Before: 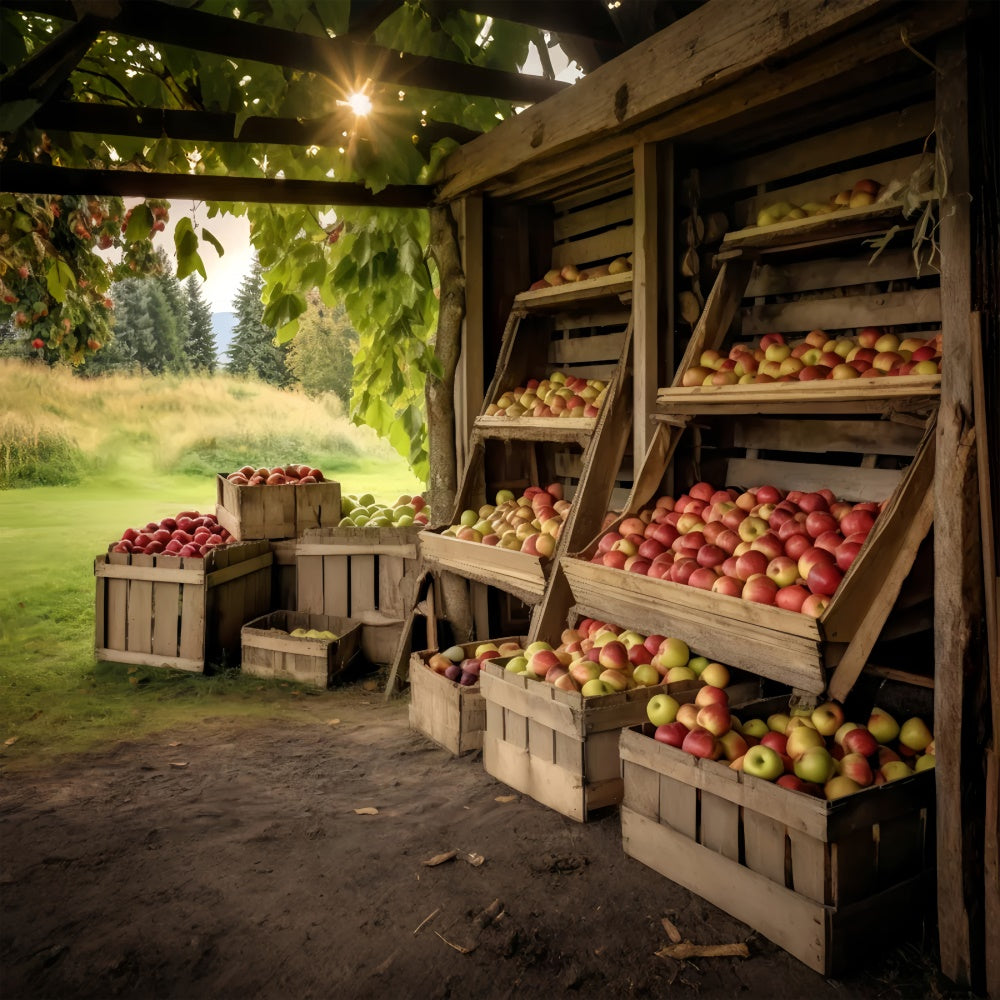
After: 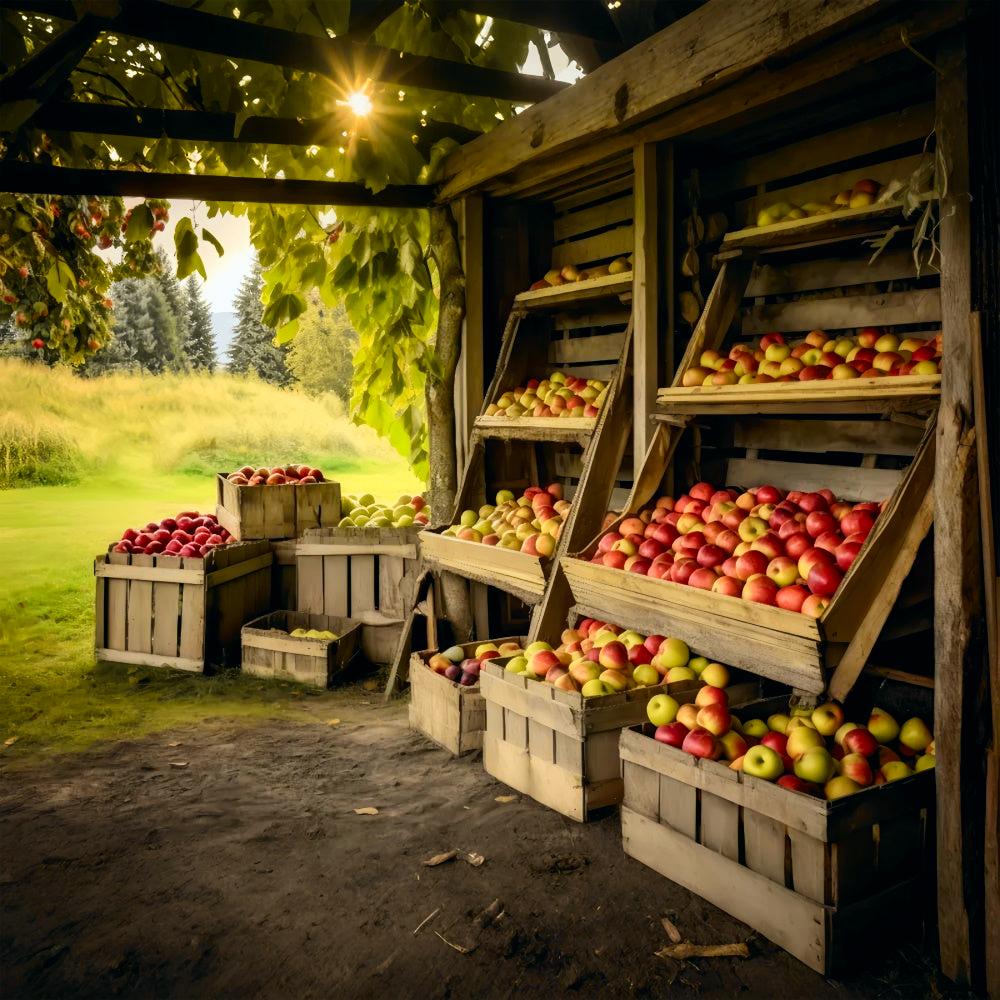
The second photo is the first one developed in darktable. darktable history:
tone curve: curves: ch0 [(0, 0) (0.071, 0.06) (0.253, 0.242) (0.437, 0.498) (0.55, 0.644) (0.657, 0.749) (0.823, 0.876) (1, 0.99)]; ch1 [(0, 0) (0.346, 0.307) (0.408, 0.369) (0.453, 0.457) (0.476, 0.489) (0.502, 0.493) (0.521, 0.515) (0.537, 0.531) (0.612, 0.641) (0.676, 0.728) (1, 1)]; ch2 [(0, 0) (0.346, 0.34) (0.434, 0.46) (0.485, 0.494) (0.5, 0.494) (0.511, 0.504) (0.537, 0.551) (0.579, 0.599) (0.625, 0.686) (1, 1)], color space Lab, independent channels, preserve colors none
